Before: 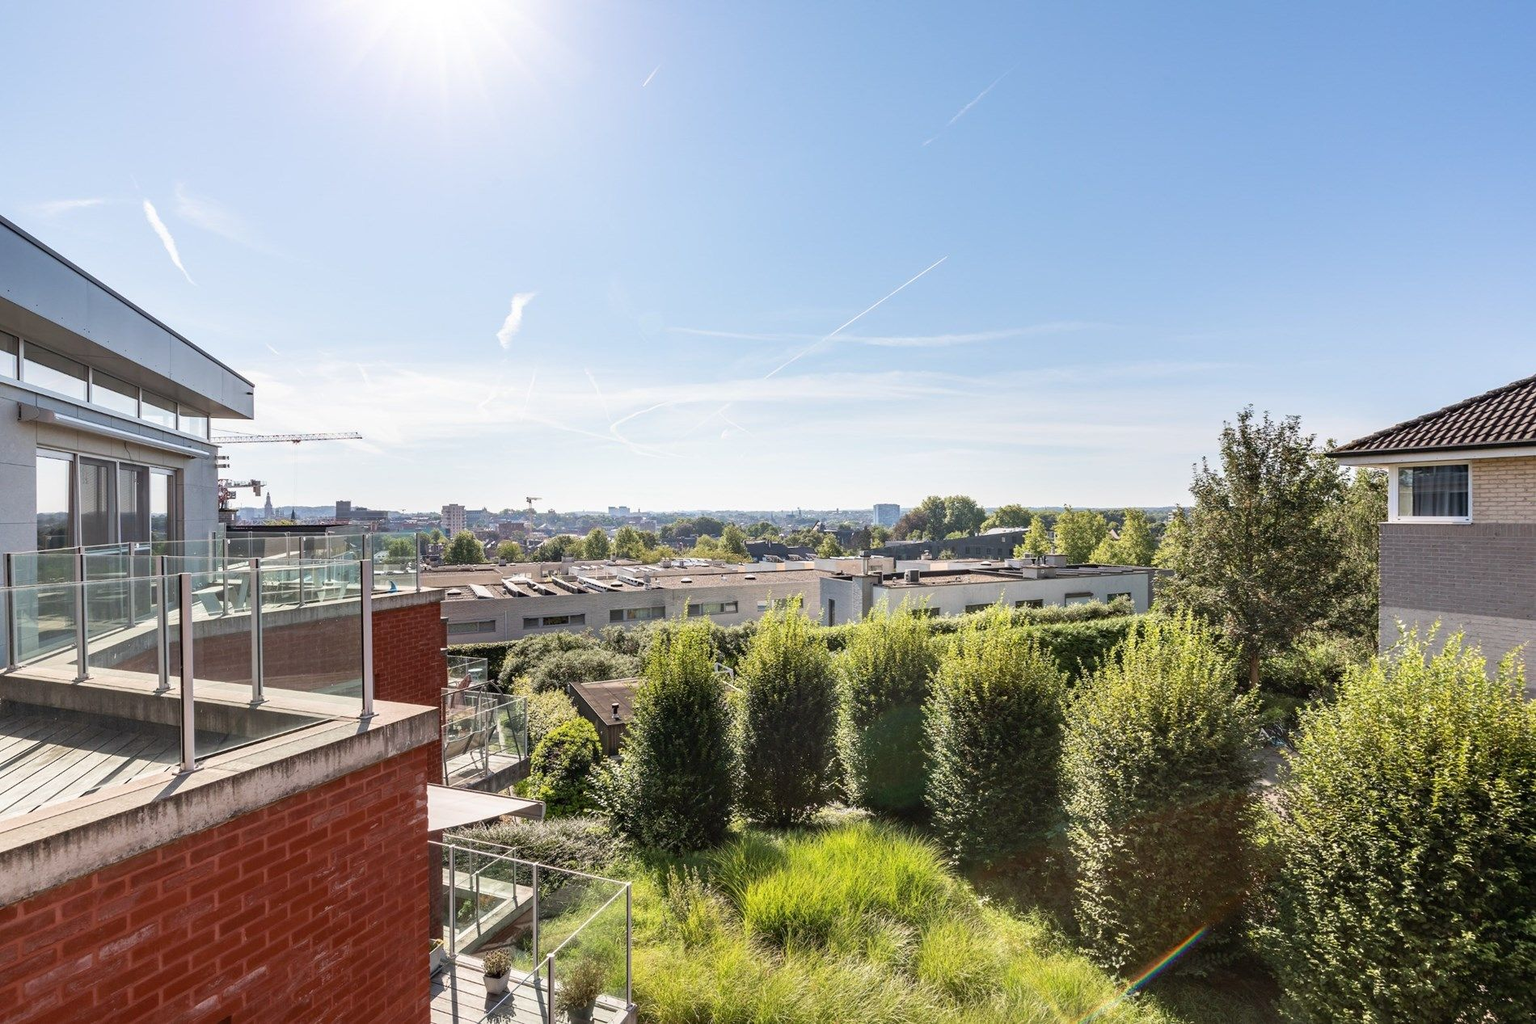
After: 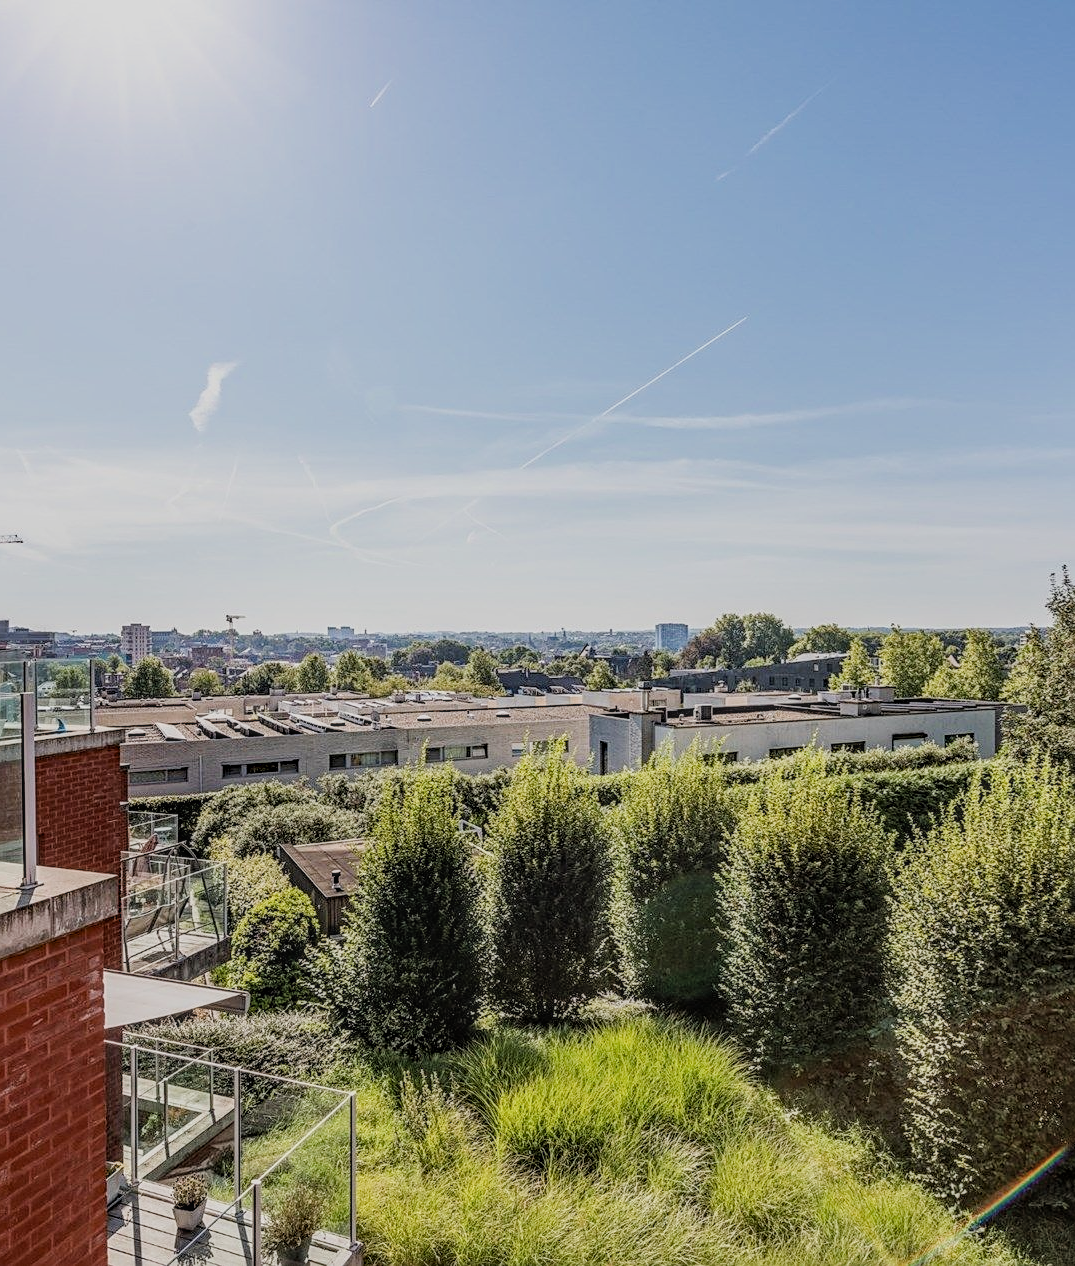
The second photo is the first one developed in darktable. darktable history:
local contrast: highlights 2%, shadows 5%, detail 134%
filmic rgb: black relative exposure -7.65 EV, white relative exposure 4.56 EV, hardness 3.61
crop and rotate: left 22.441%, right 20.969%
color zones: curves: ch0 [(0.25, 0.5) (0.428, 0.473) (0.75, 0.5)]; ch1 [(0.243, 0.479) (0.398, 0.452) (0.75, 0.5)]
haze removal: strength 0.277, distance 0.248, compatibility mode true
sharpen: on, module defaults
